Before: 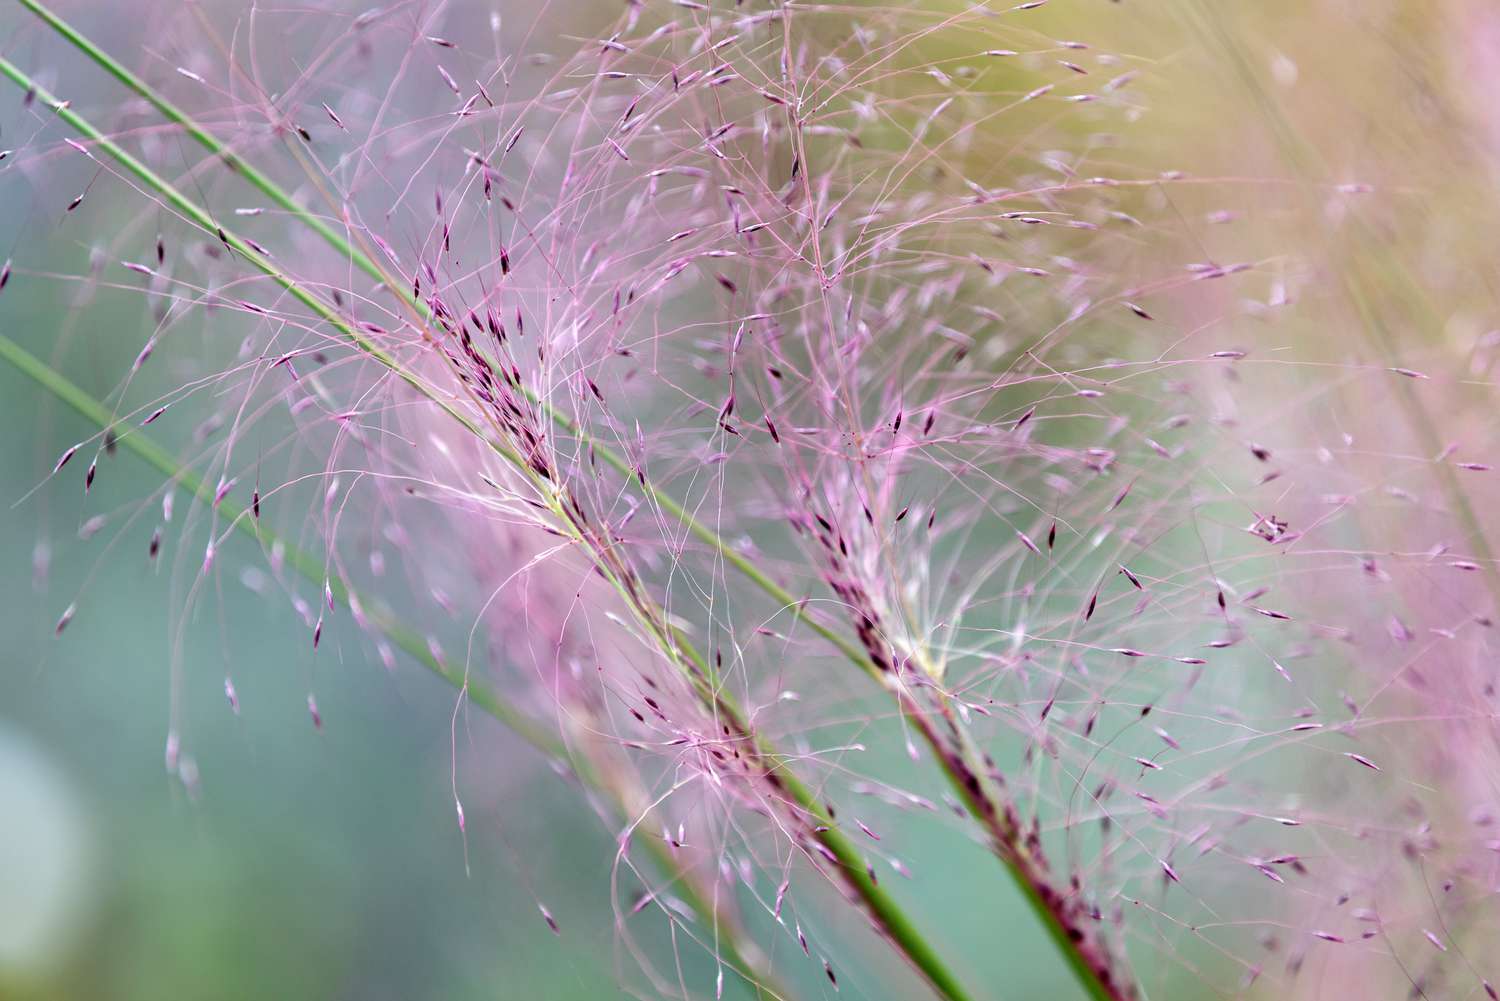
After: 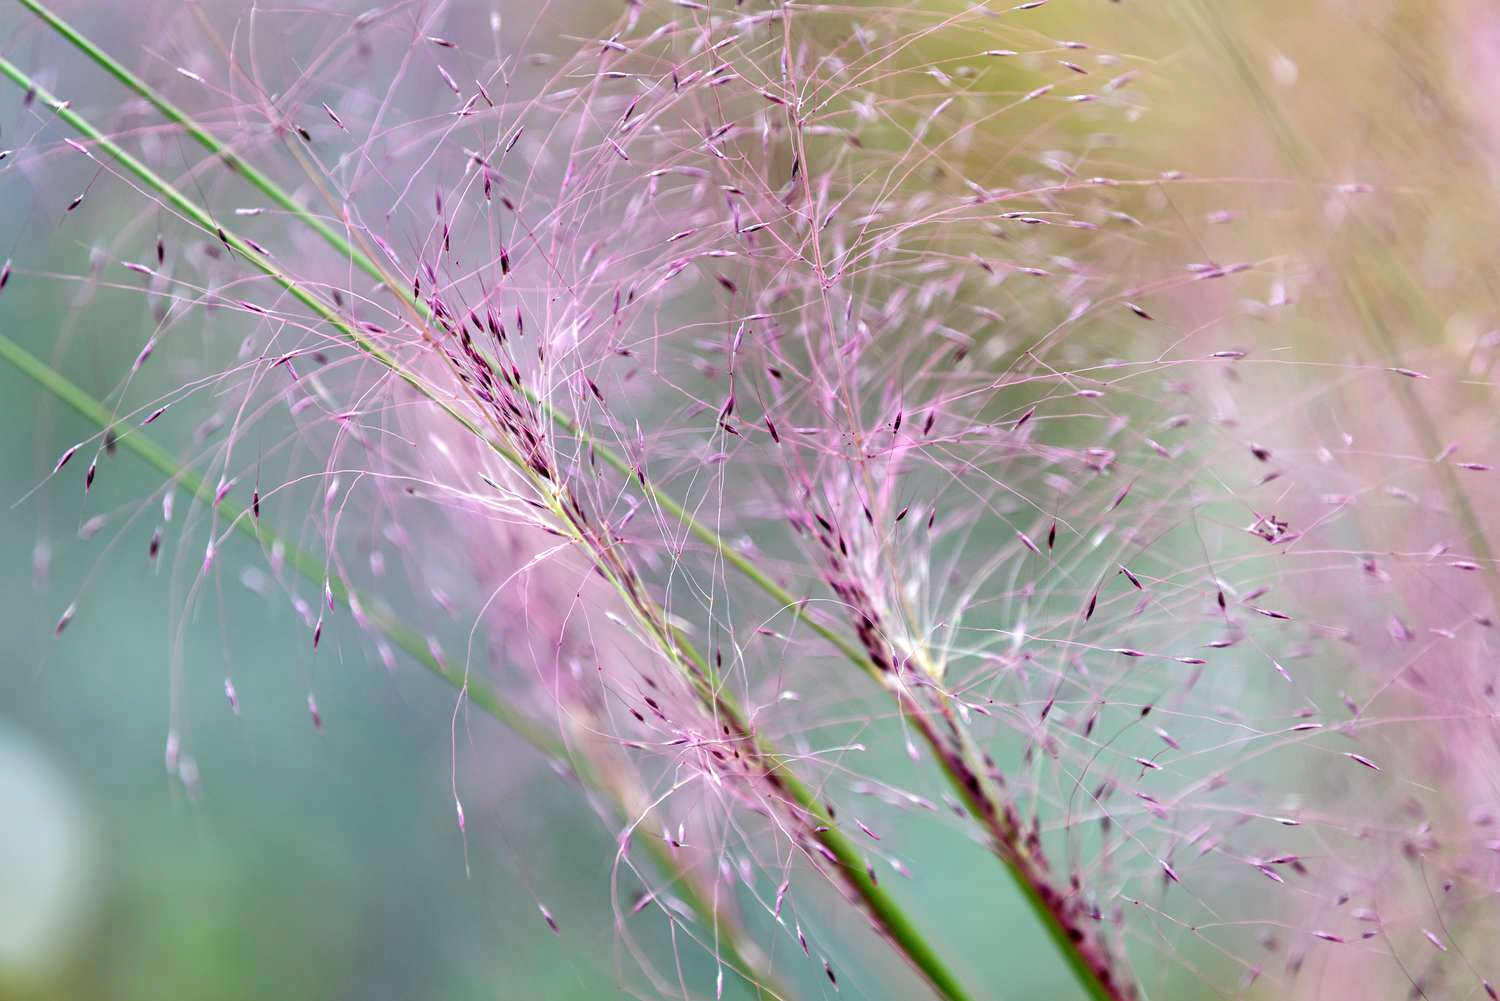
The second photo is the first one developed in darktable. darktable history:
exposure: exposure 0.171 EV, compensate highlight preservation false
shadows and highlights: shadows 35.75, highlights -35.04, soften with gaussian
